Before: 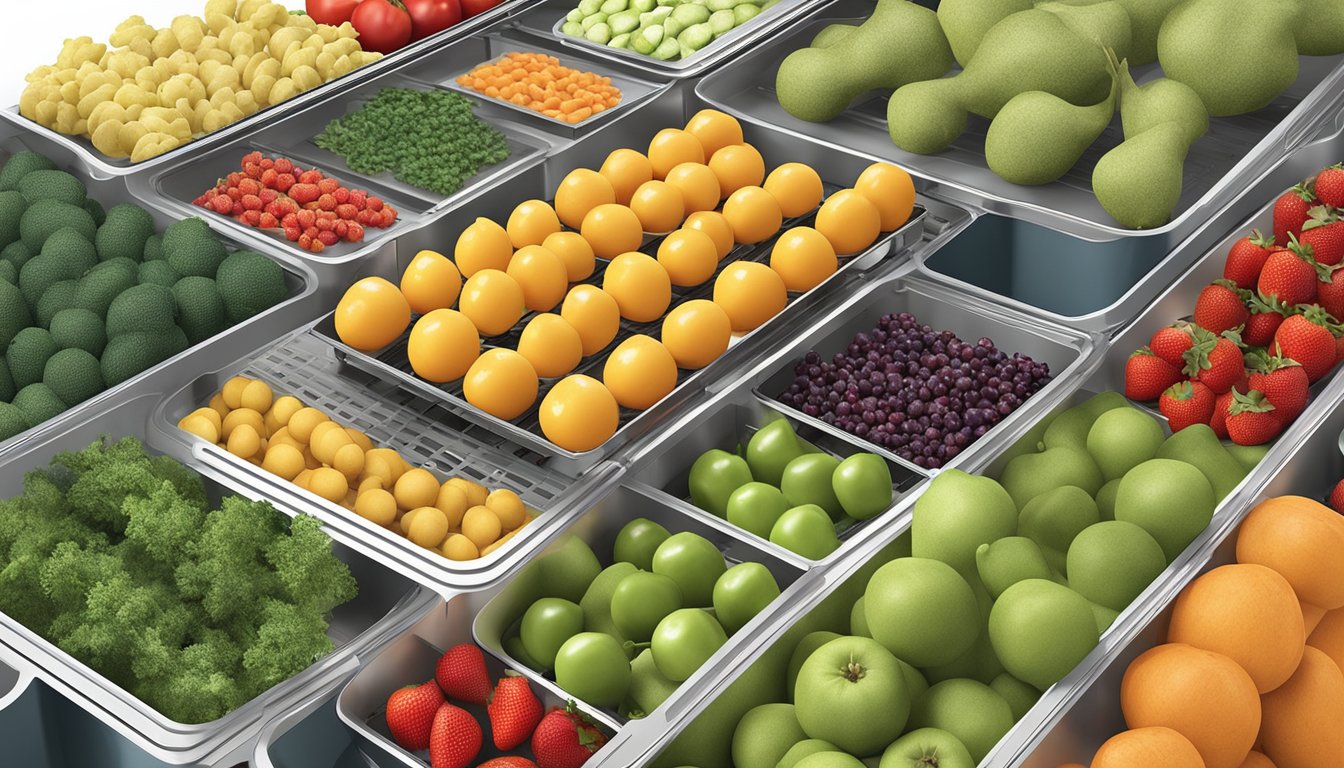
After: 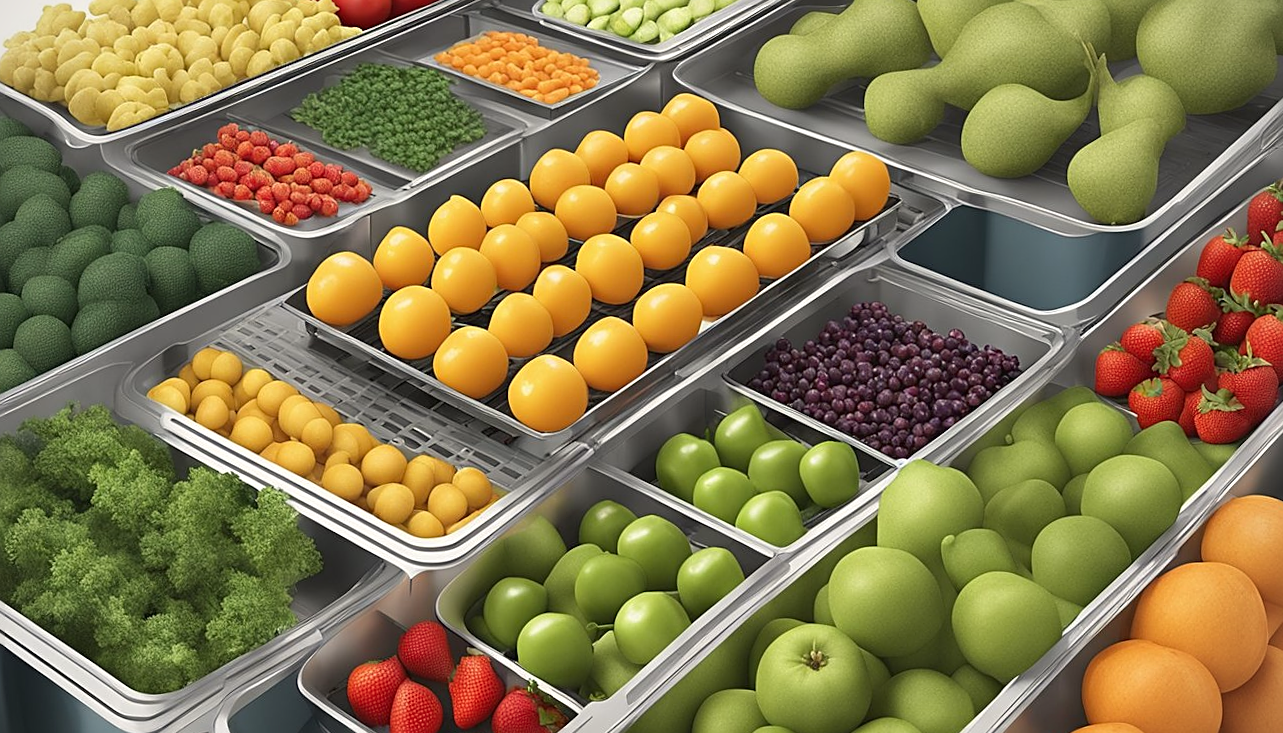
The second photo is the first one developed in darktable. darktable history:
crop and rotate: angle -1.55°
vignetting: fall-off start 91.8%, brightness -0.452, saturation -0.304
contrast brightness saturation: contrast -0.024, brightness -0.01, saturation 0.036
sharpen: on, module defaults
color calibration: x 0.339, y 0.354, temperature 5202.05 K
